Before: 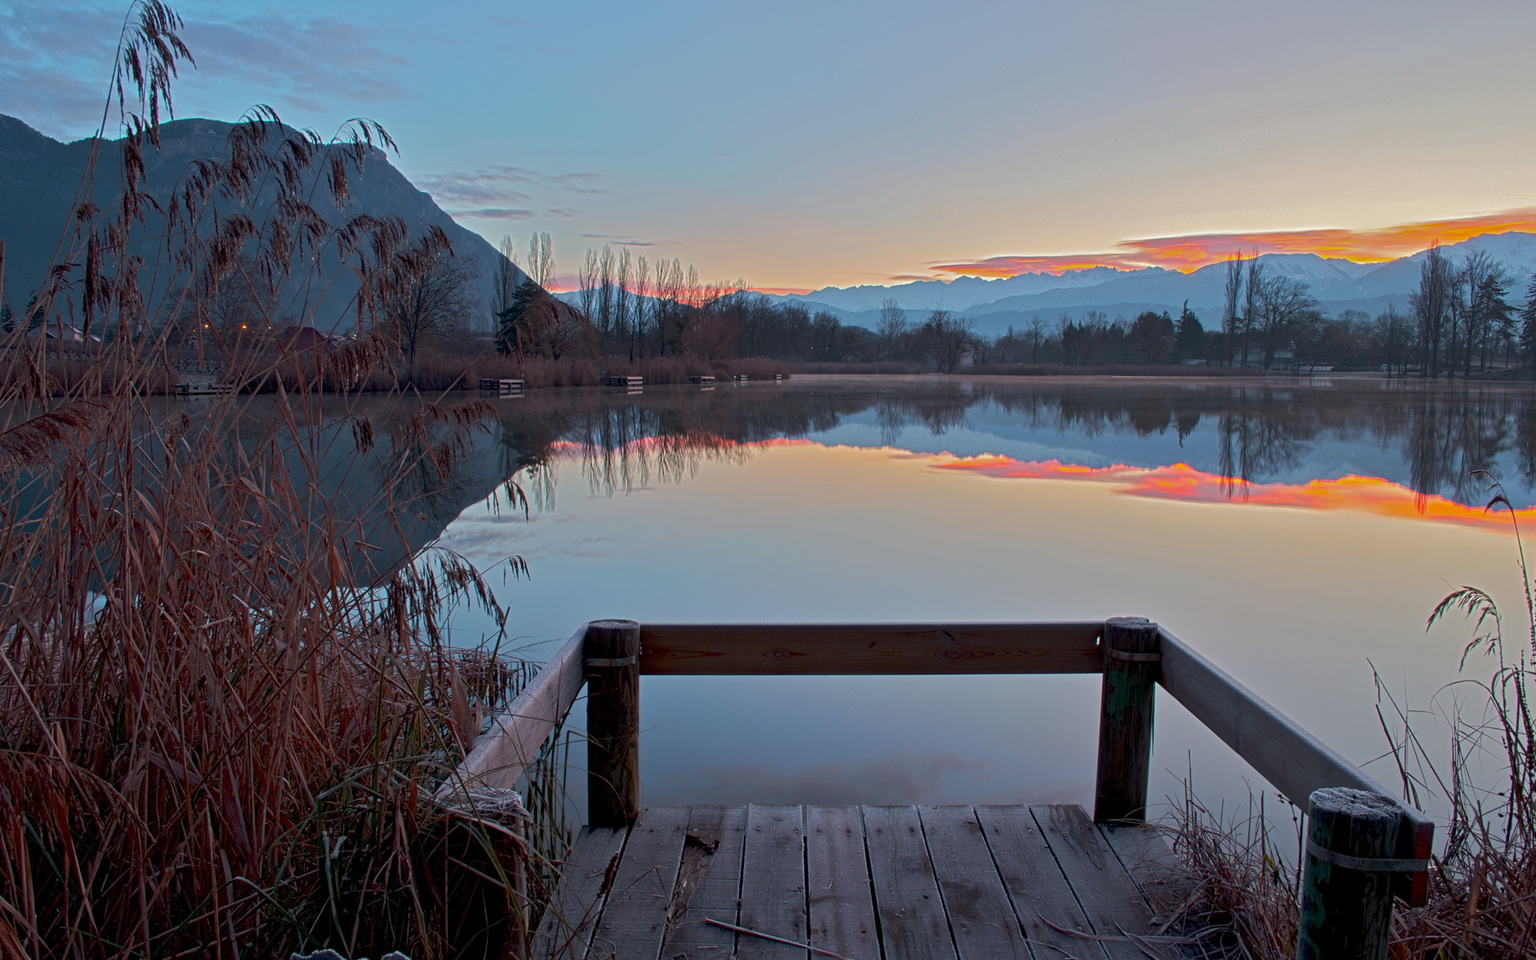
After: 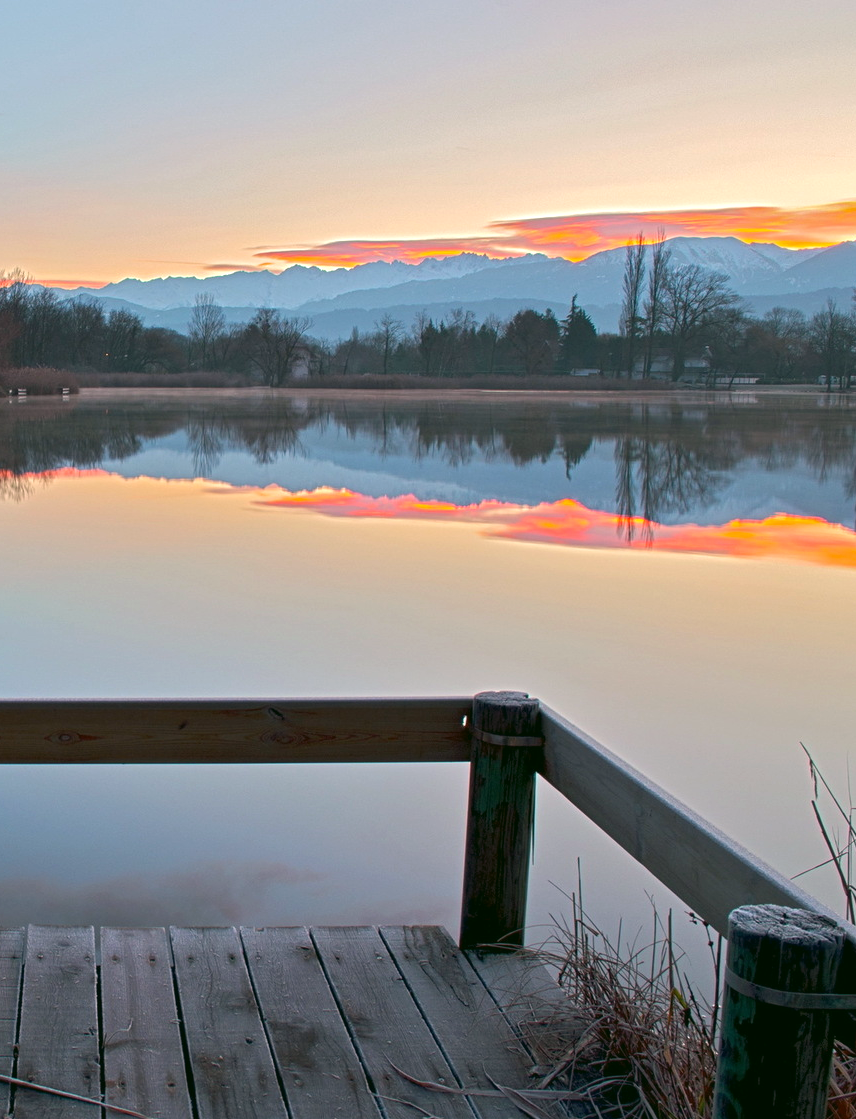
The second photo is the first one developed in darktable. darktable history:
crop: left 47.312%, top 6.744%, right 8.062%
exposure: black level correction -0.002, exposure 0.537 EV, compensate highlight preservation false
color correction: highlights a* 4.62, highlights b* 4.96, shadows a* -7.23, shadows b* 4.87
